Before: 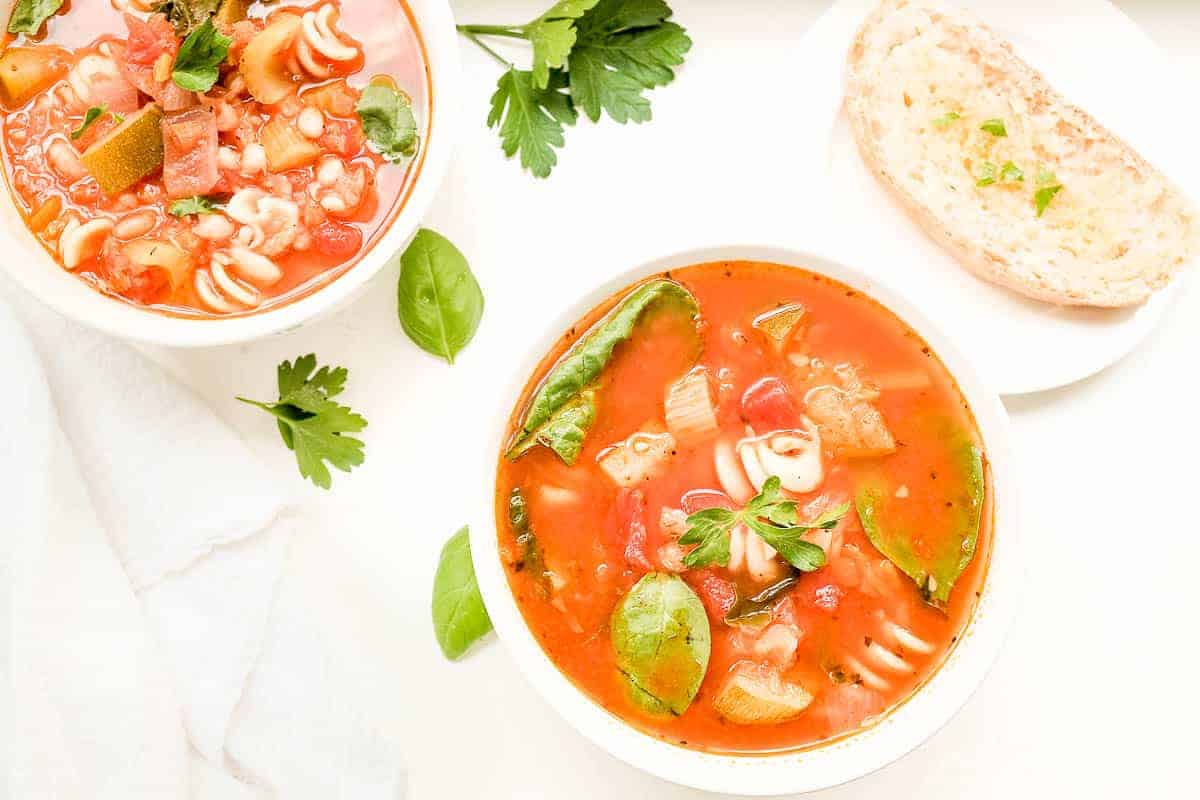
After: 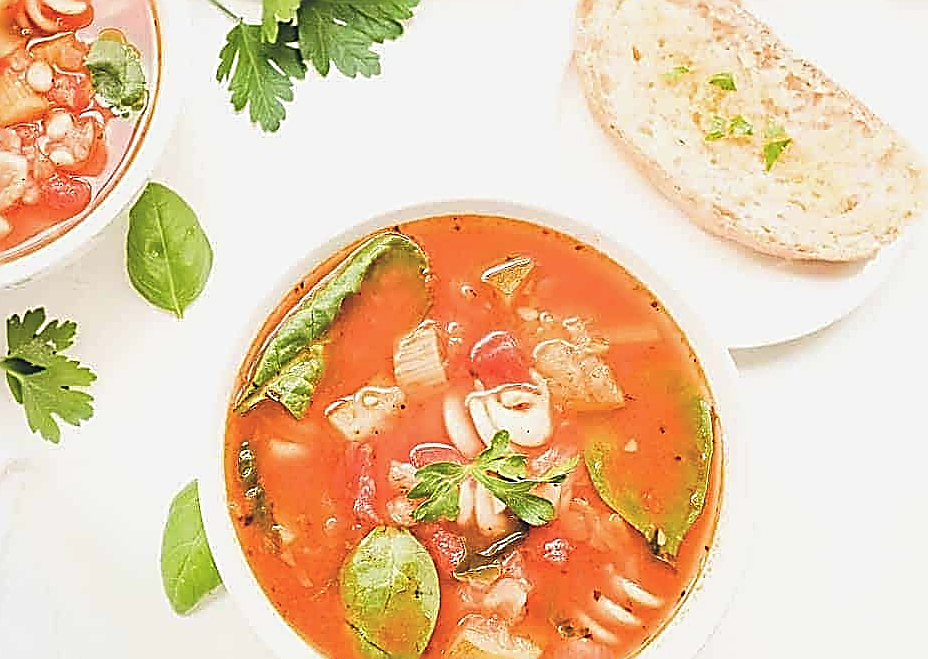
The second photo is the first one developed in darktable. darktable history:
sharpen: amount 1.849
exposure: black level correction -0.025, exposure -0.117 EV, compensate exposure bias true, compensate highlight preservation false
crop: left 22.633%, top 5.858%, bottom 11.738%
